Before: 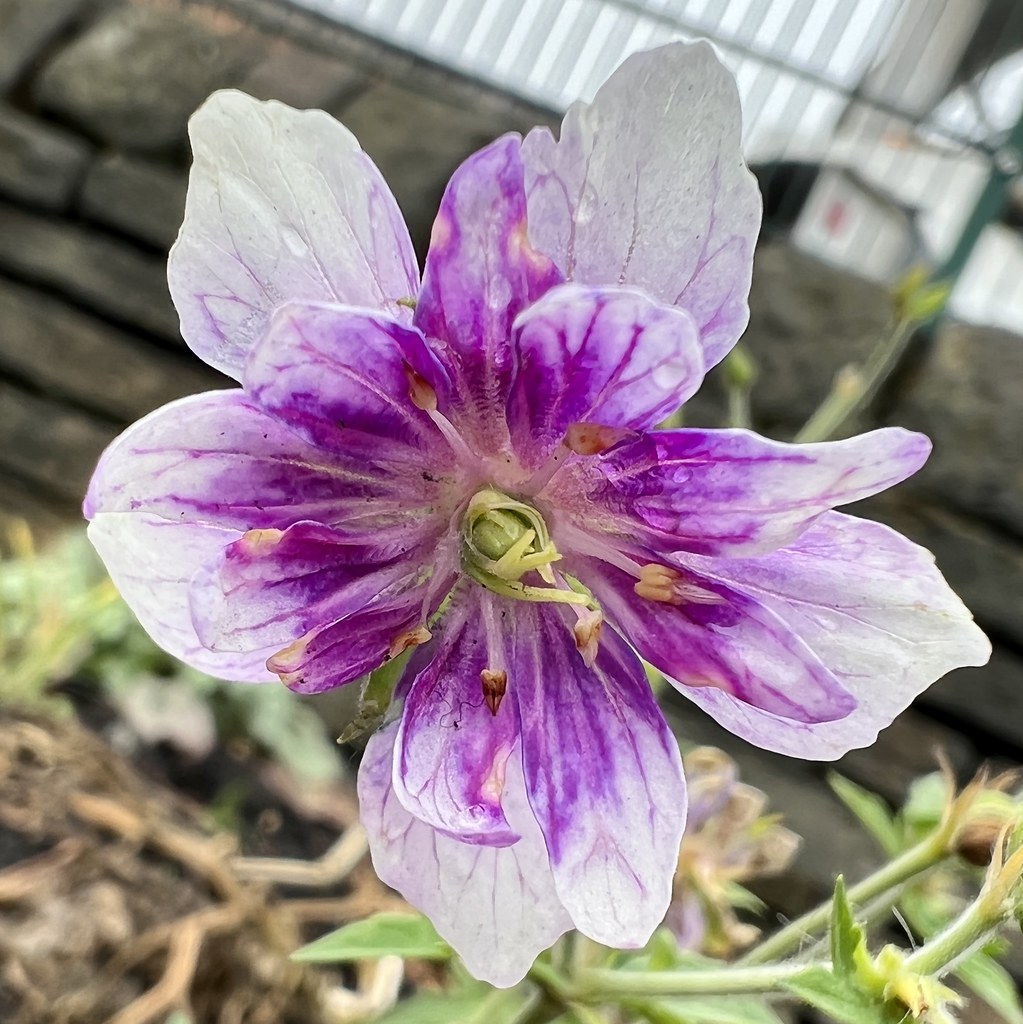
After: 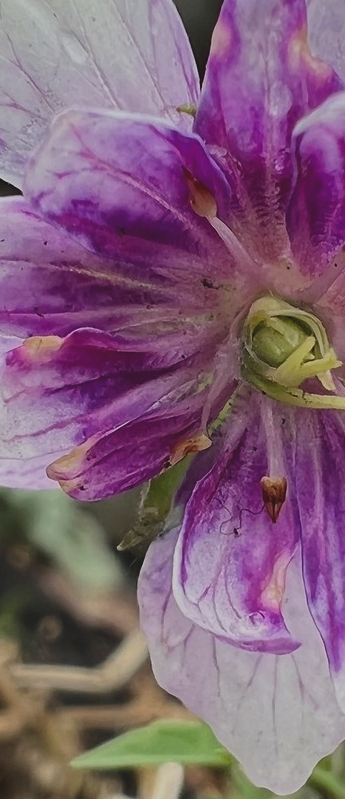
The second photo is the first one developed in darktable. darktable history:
exposure: black level correction -0.016, exposure -1.043 EV, compensate exposure bias true, compensate highlight preservation false
shadows and highlights: radius 45.41, white point adjustment 6.57, compress 79.96%, soften with gaussian
crop and rotate: left 21.537%, top 18.942%, right 44.686%, bottom 2.979%
